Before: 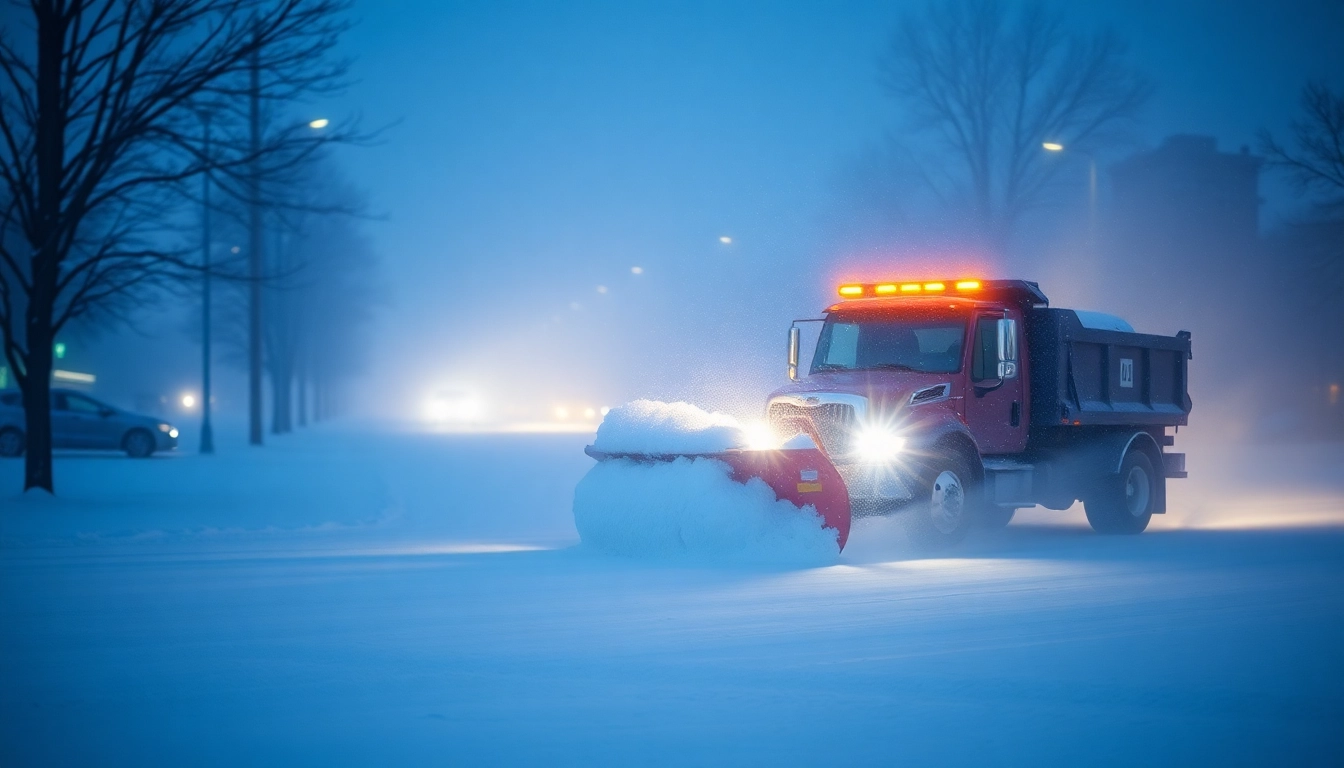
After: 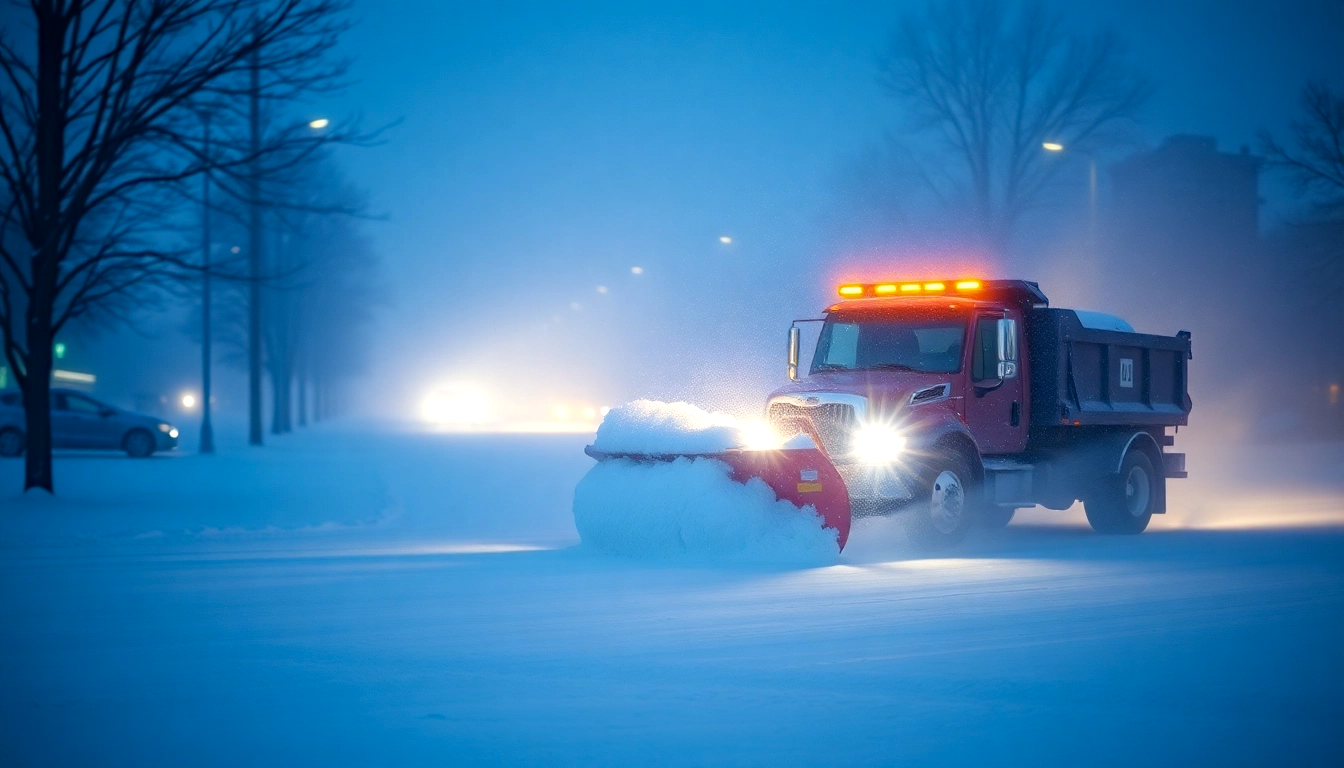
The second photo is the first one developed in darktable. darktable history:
haze removal: compatibility mode true, adaptive false
exposure: black level correction 0.001, exposure 0.014 EV, compensate highlight preservation false
